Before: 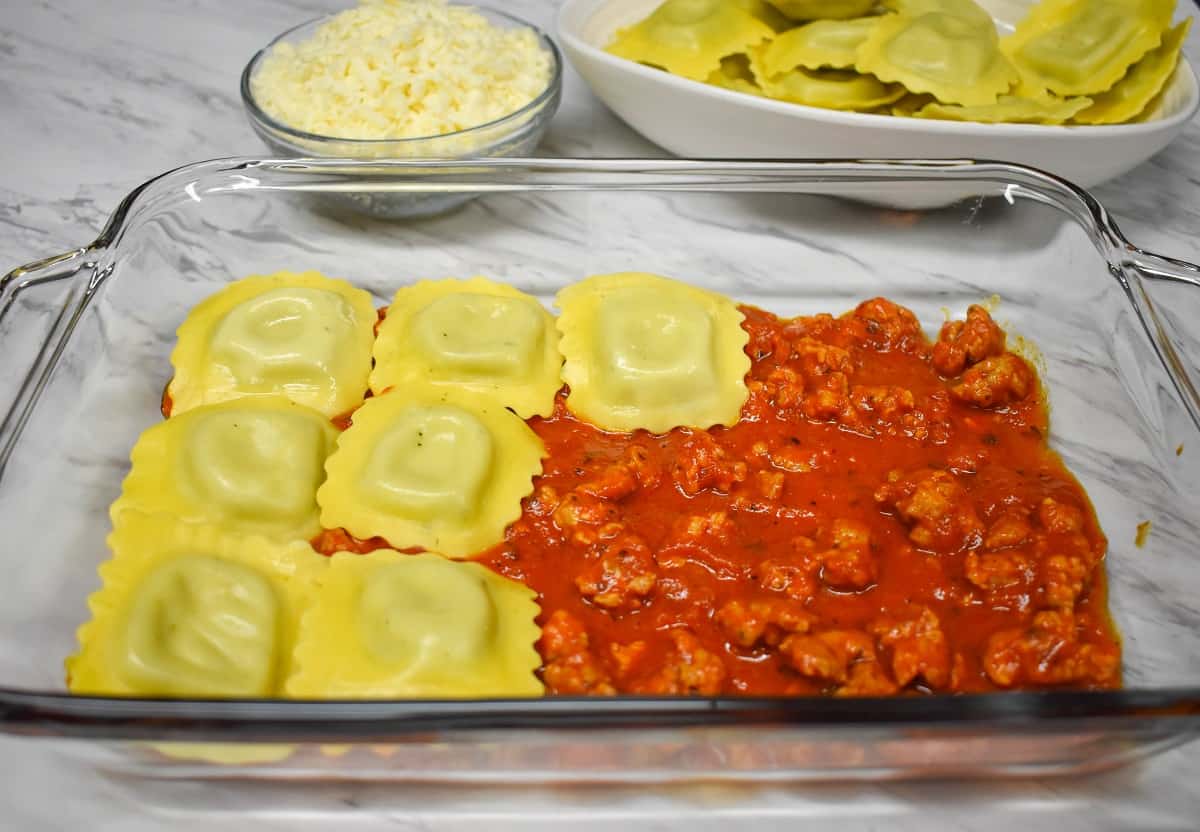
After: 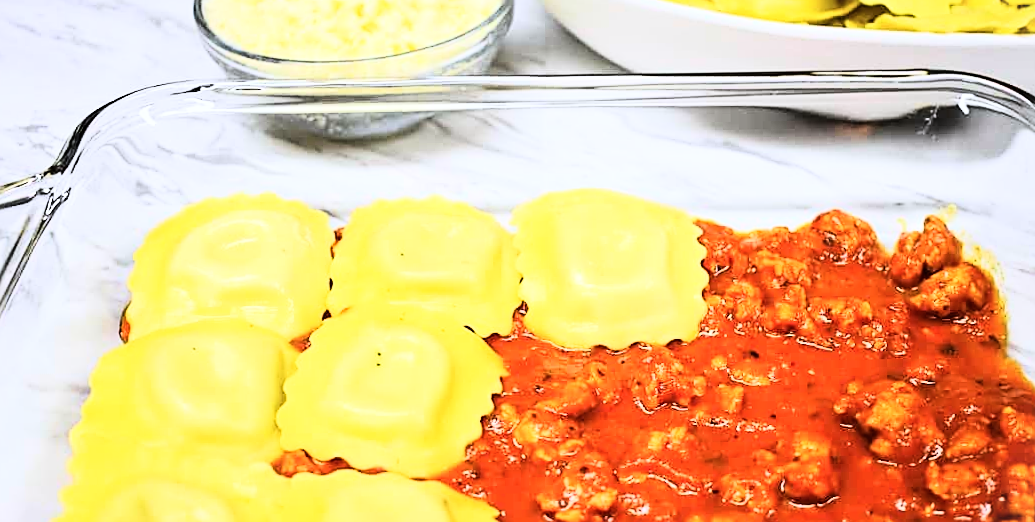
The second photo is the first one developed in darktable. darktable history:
crop: left 3.015%, top 8.969%, right 9.647%, bottom 26.457%
vignetting: fall-off start 100%, brightness 0.05, saturation 0
rotate and perspective: rotation -1°, crop left 0.011, crop right 0.989, crop top 0.025, crop bottom 0.975
color calibration: illuminant as shot in camera, x 0.358, y 0.373, temperature 4628.91 K
rgb curve: curves: ch0 [(0, 0) (0.21, 0.15) (0.24, 0.21) (0.5, 0.75) (0.75, 0.96) (0.89, 0.99) (1, 1)]; ch1 [(0, 0.02) (0.21, 0.13) (0.25, 0.2) (0.5, 0.67) (0.75, 0.9) (0.89, 0.97) (1, 1)]; ch2 [(0, 0.02) (0.21, 0.13) (0.25, 0.2) (0.5, 0.67) (0.75, 0.9) (0.89, 0.97) (1, 1)], compensate middle gray true
sharpen: amount 0.55
